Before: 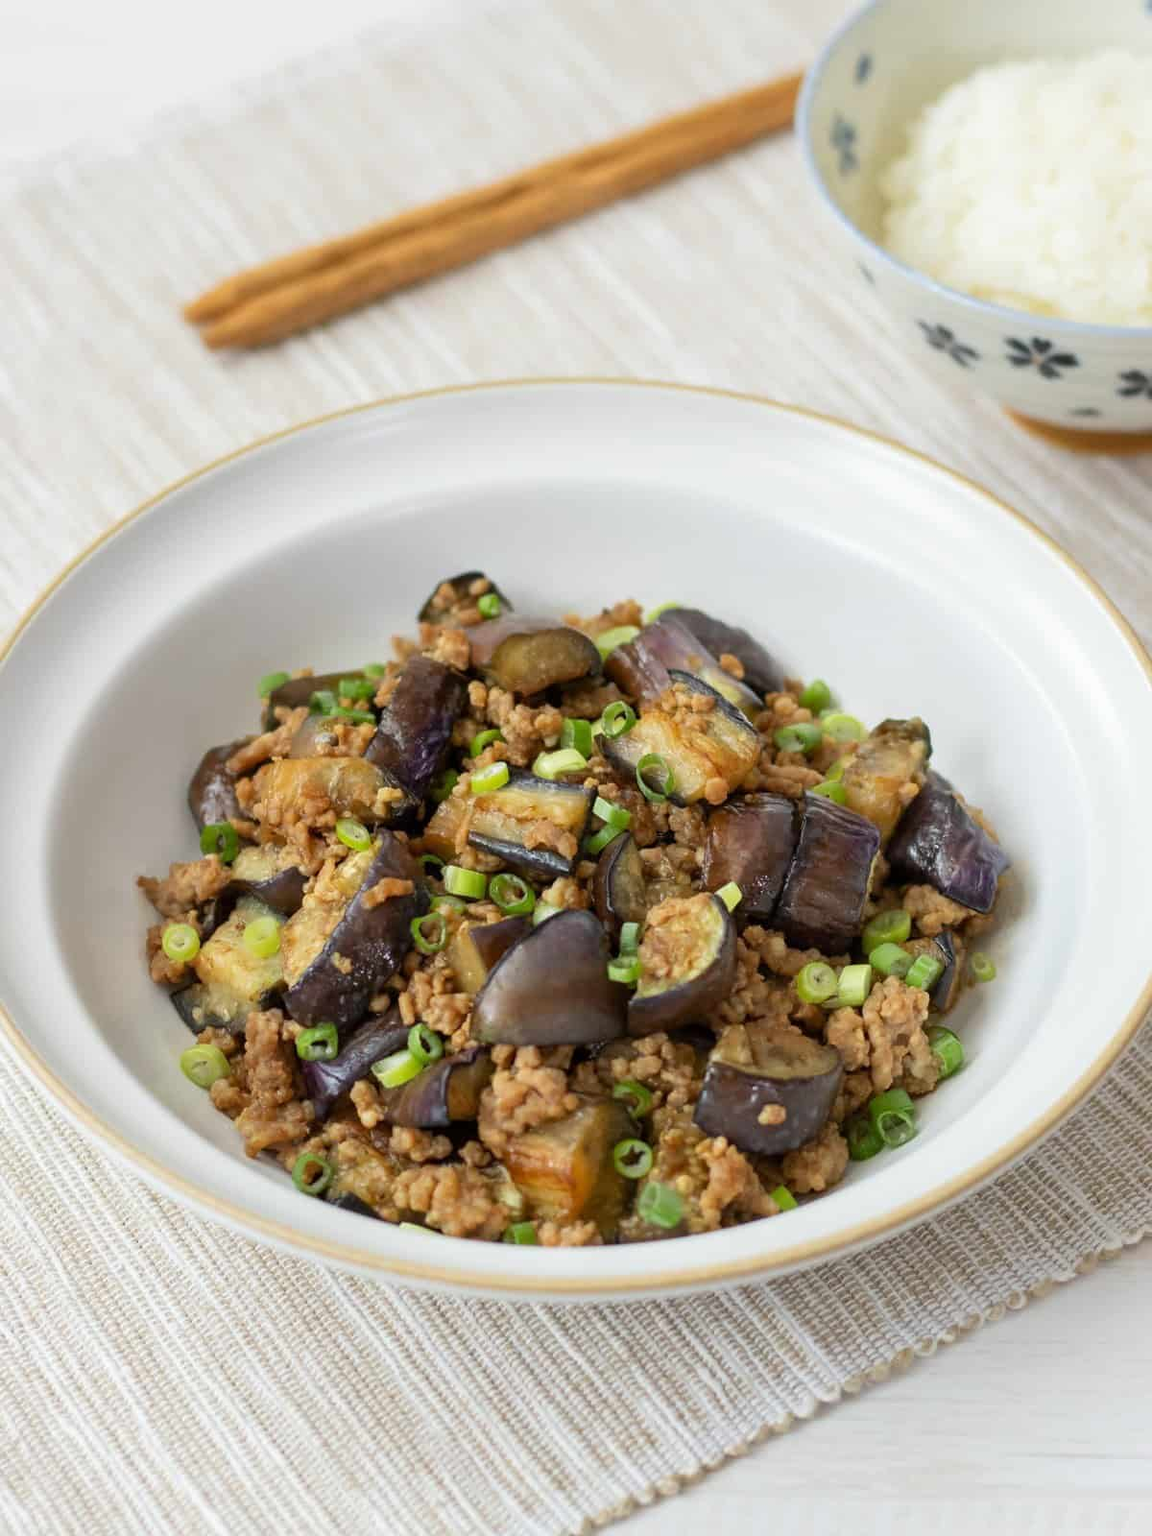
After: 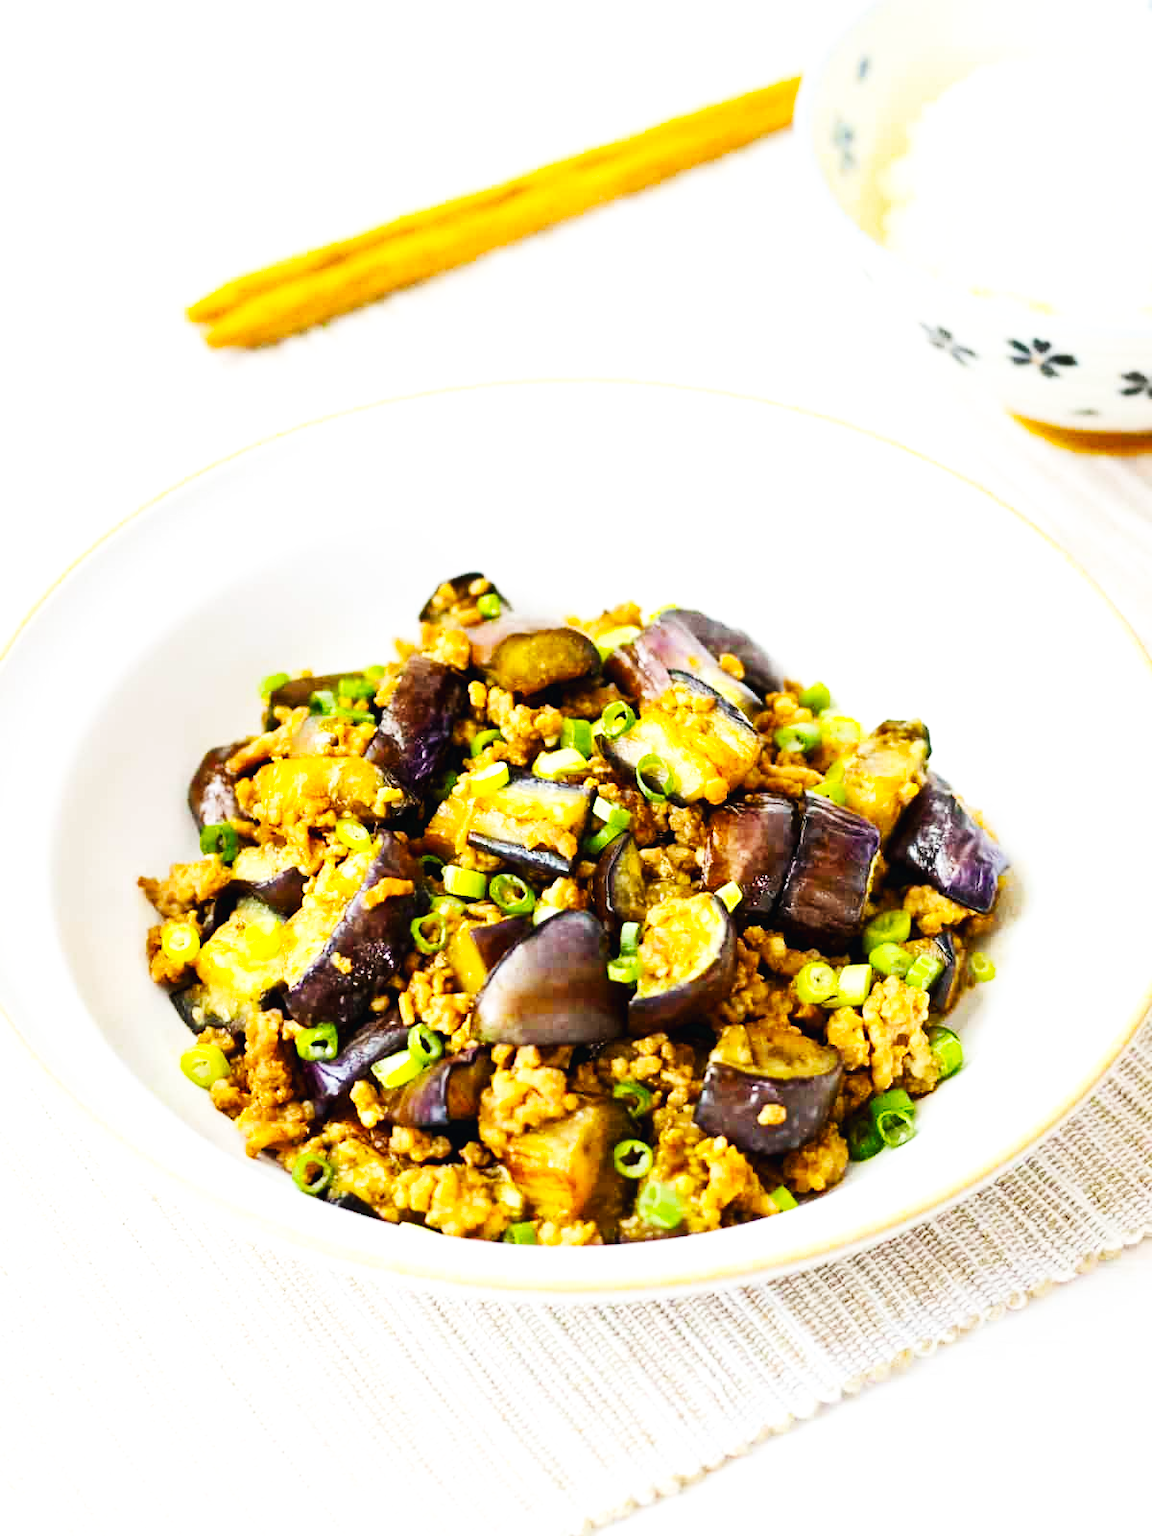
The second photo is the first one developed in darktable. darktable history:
color zones: curves: ch0 [(0, 0.5) (0.143, 0.5) (0.286, 0.5) (0.429, 0.495) (0.571, 0.437) (0.714, 0.44) (0.857, 0.496) (1, 0.5)]
base curve: curves: ch0 [(0, 0.003) (0.001, 0.002) (0.006, 0.004) (0.02, 0.022) (0.048, 0.086) (0.094, 0.234) (0.162, 0.431) (0.258, 0.629) (0.385, 0.8) (0.548, 0.918) (0.751, 0.988) (1, 1)], preserve colors none
color balance rgb: linear chroma grading › global chroma 14.704%, perceptual saturation grading › global saturation 30.028%, perceptual brilliance grading › highlights 18.408%, perceptual brilliance grading › mid-tones 30.796%, perceptual brilliance grading › shadows -31.373%
